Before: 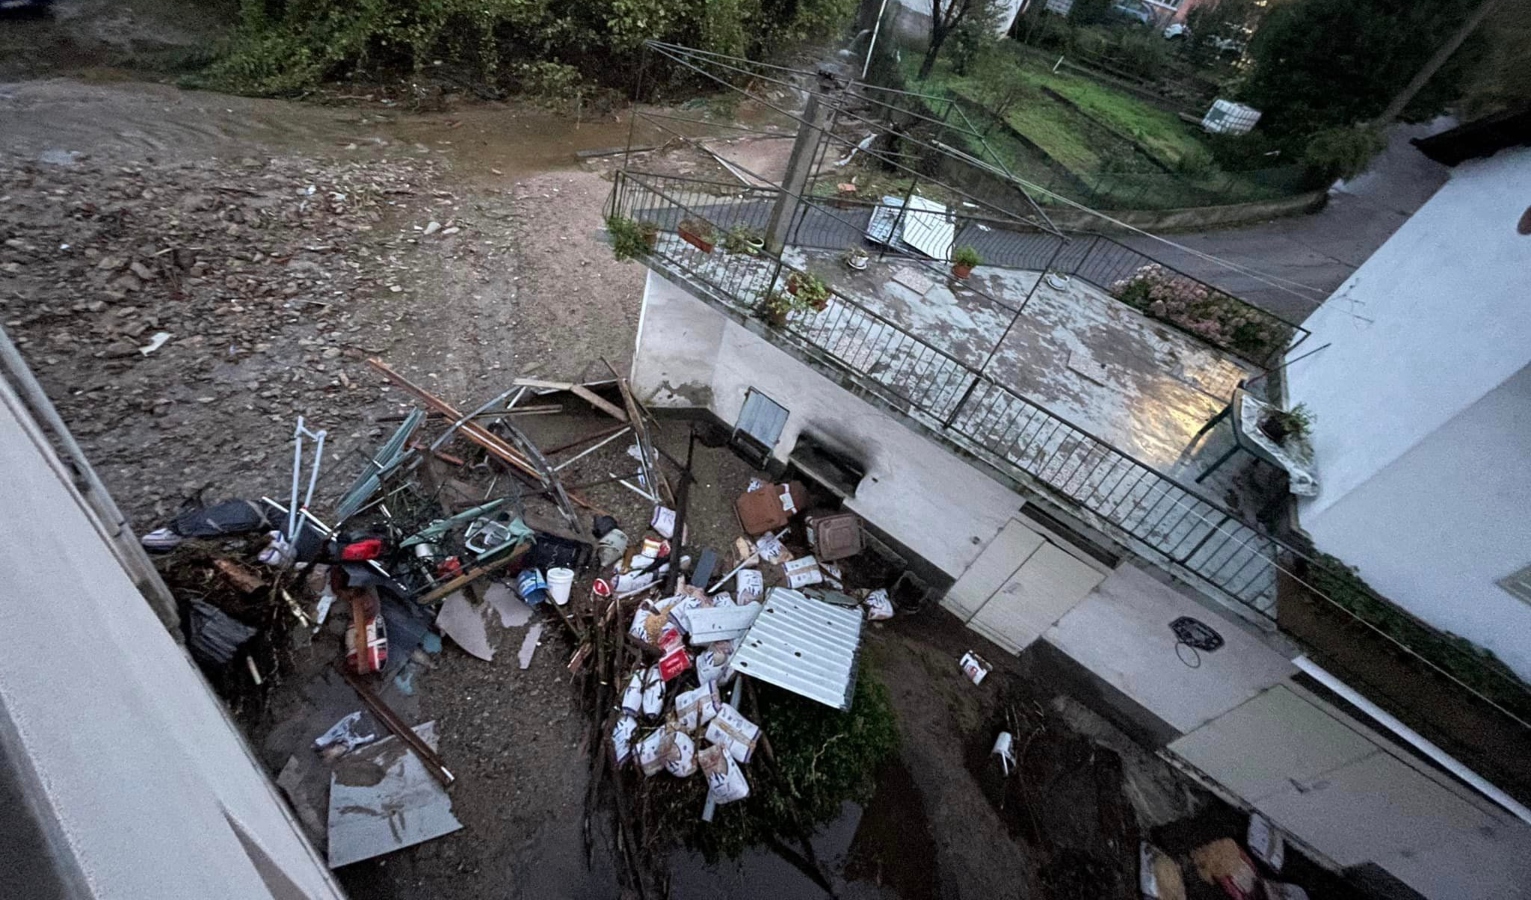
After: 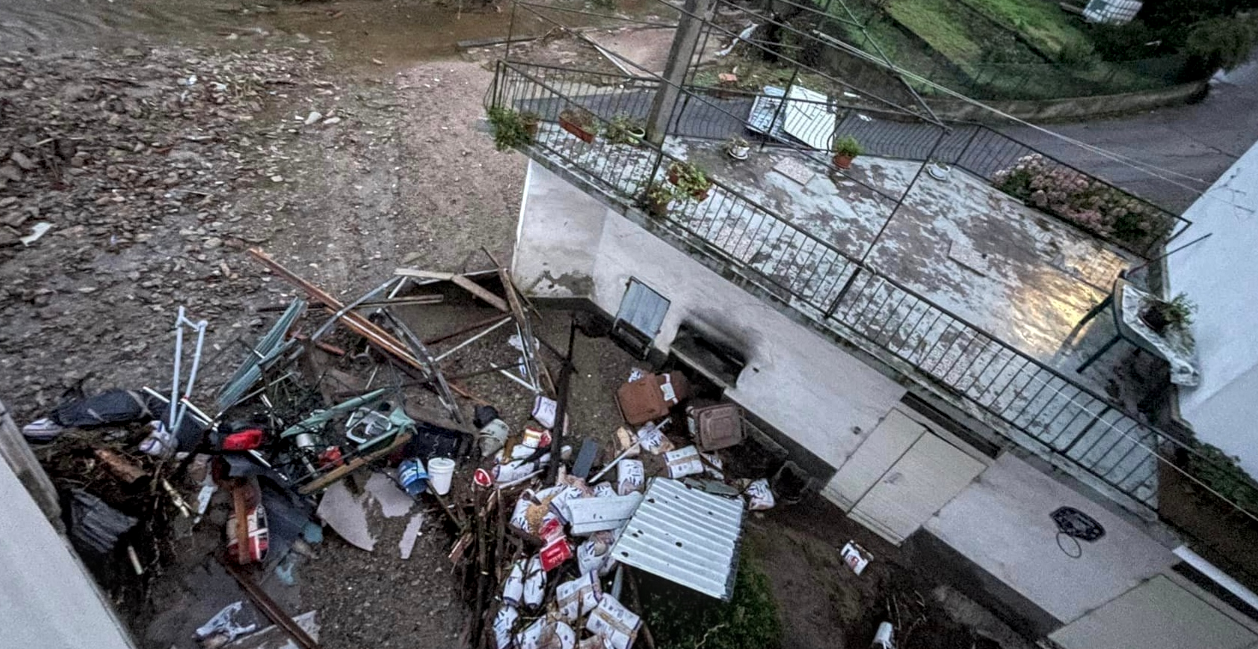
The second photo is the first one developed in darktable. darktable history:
crop: left 7.792%, top 12.314%, right 10.033%, bottom 15.484%
local contrast: on, module defaults
